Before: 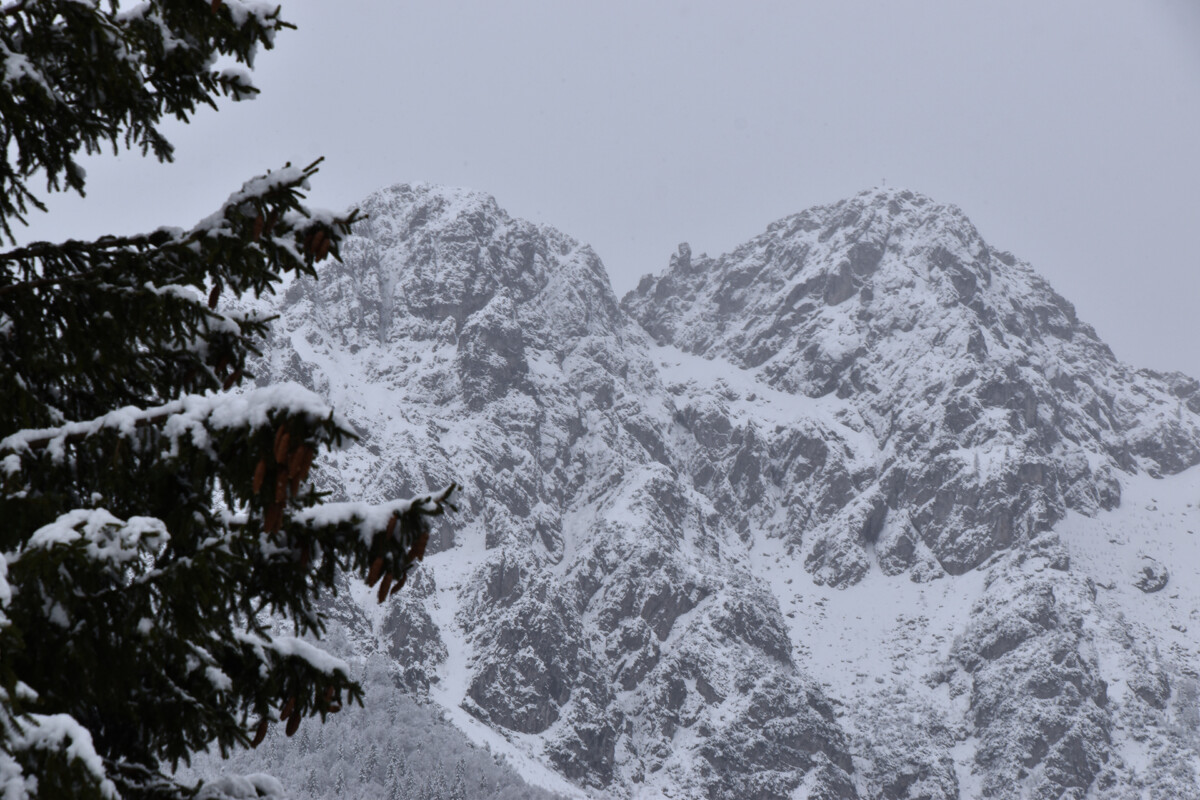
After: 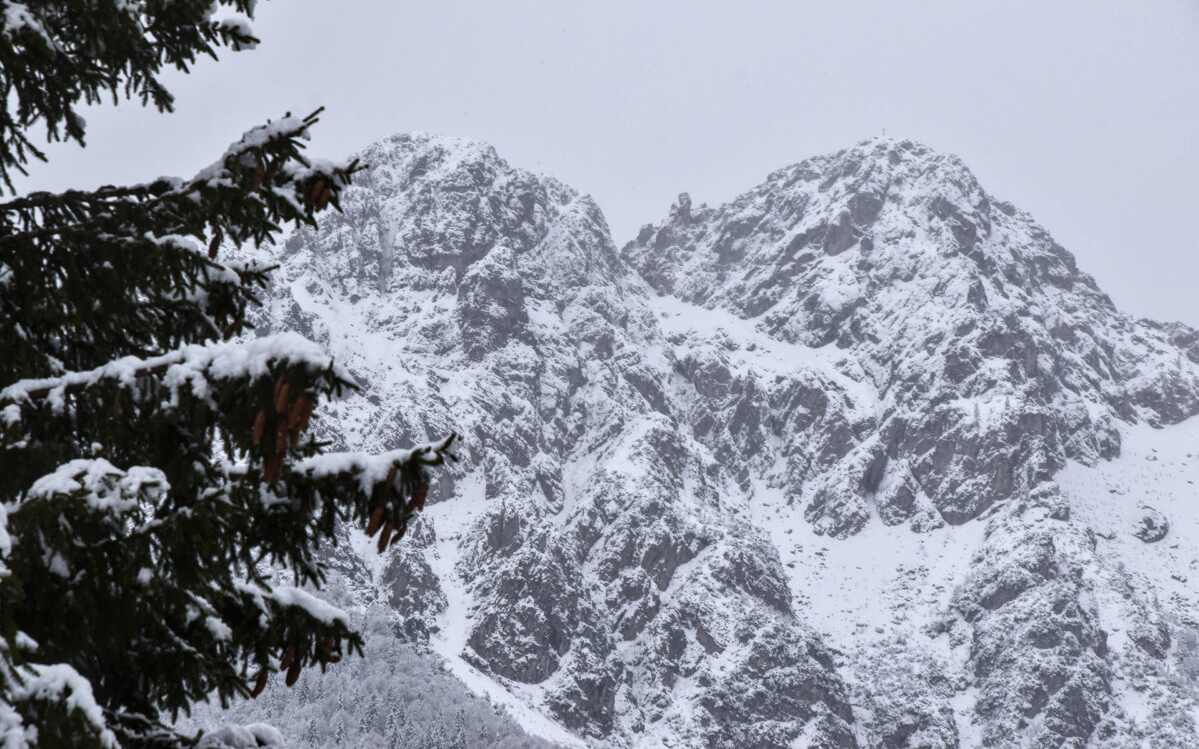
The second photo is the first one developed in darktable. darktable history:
base curve: curves: ch0 [(0, 0) (0.688, 0.865) (1, 1)], preserve colors none
crop and rotate: top 6.281%
local contrast: on, module defaults
